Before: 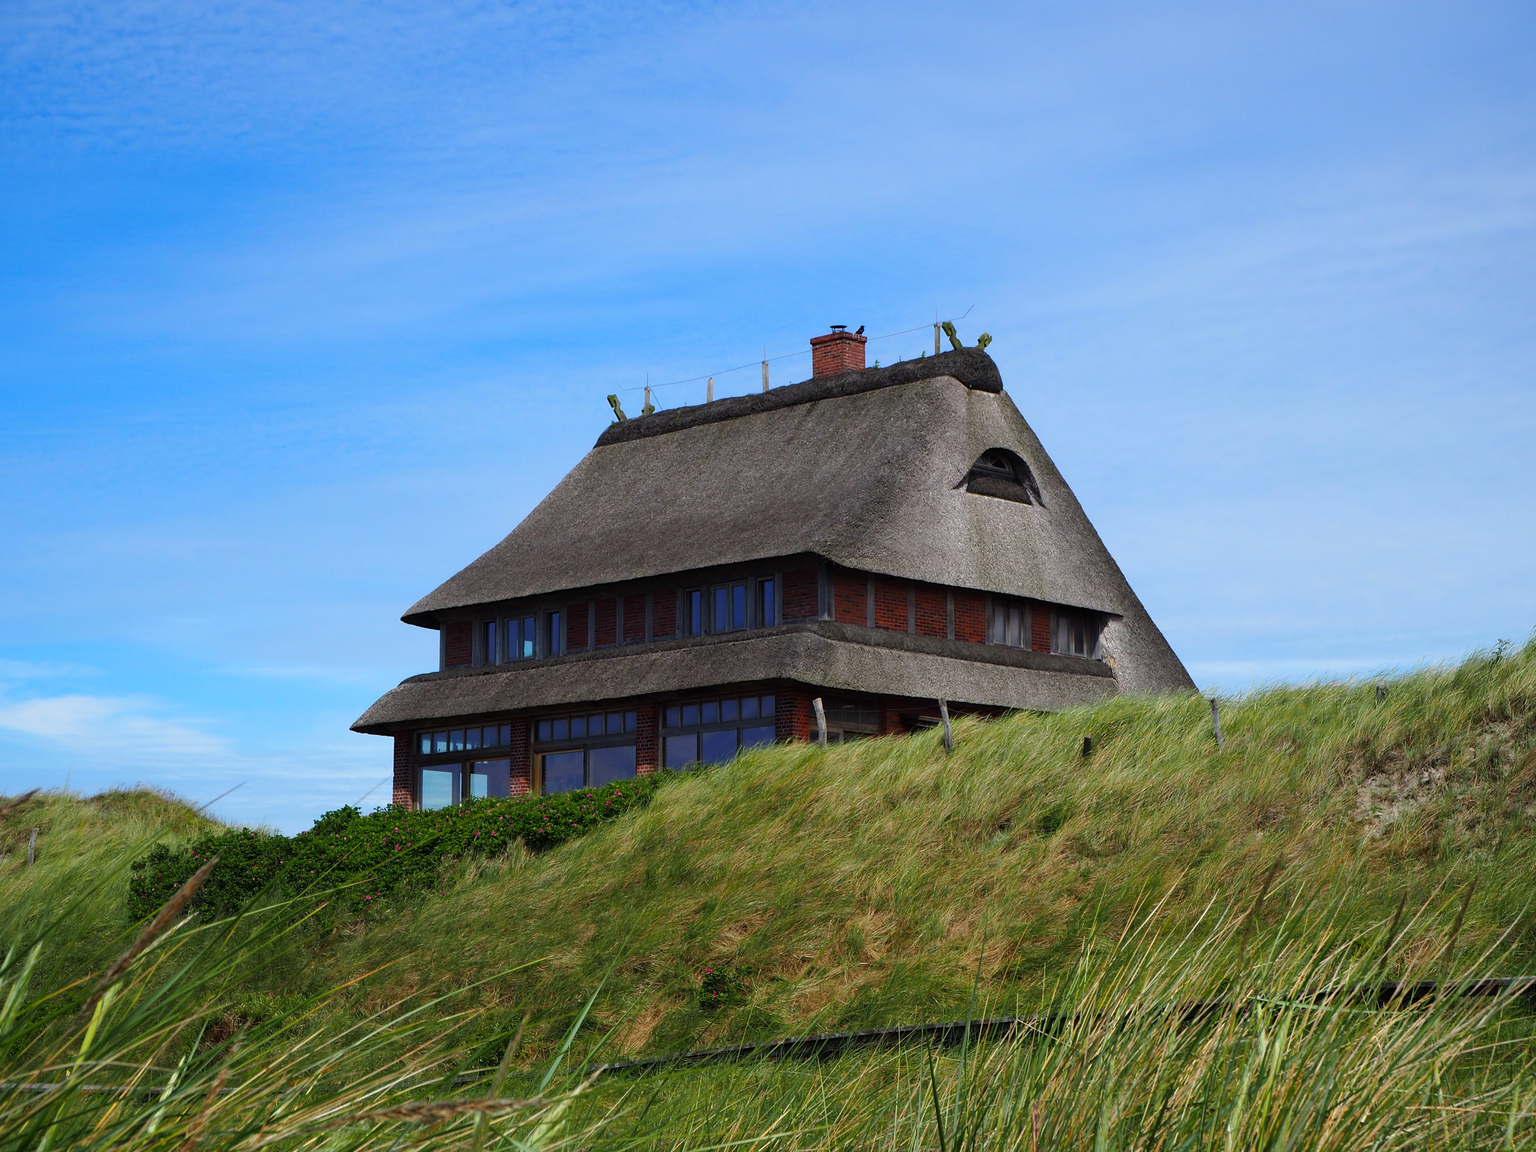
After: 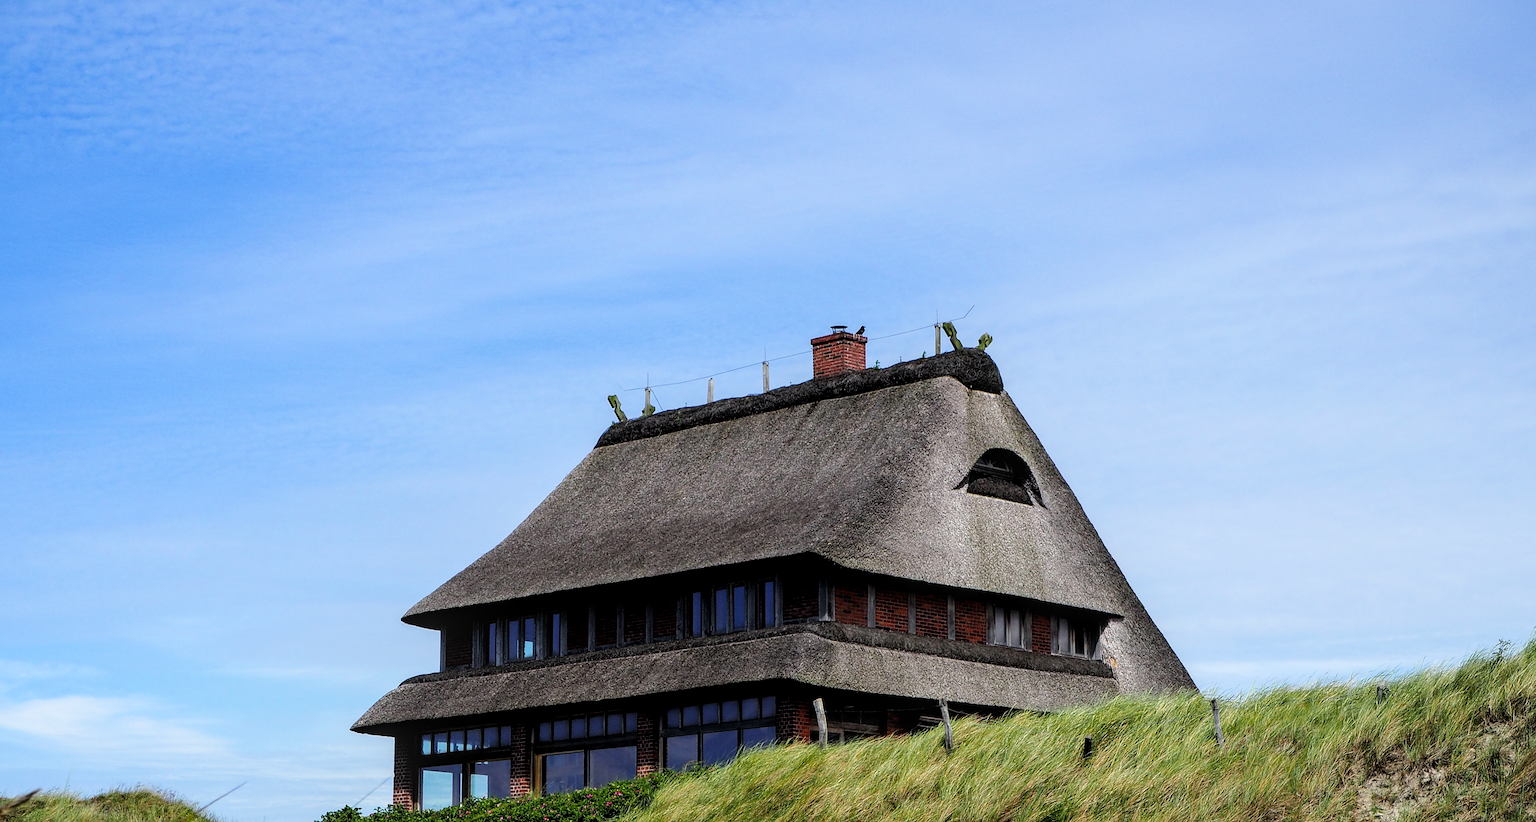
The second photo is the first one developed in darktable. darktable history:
crop: bottom 28.576%
filmic rgb: black relative exposure -5 EV, white relative exposure 3.2 EV, hardness 3.42, contrast 1.2, highlights saturation mix -30%
local contrast: on, module defaults
exposure: exposure 0.4 EV, compensate highlight preservation false
sharpen: on, module defaults
